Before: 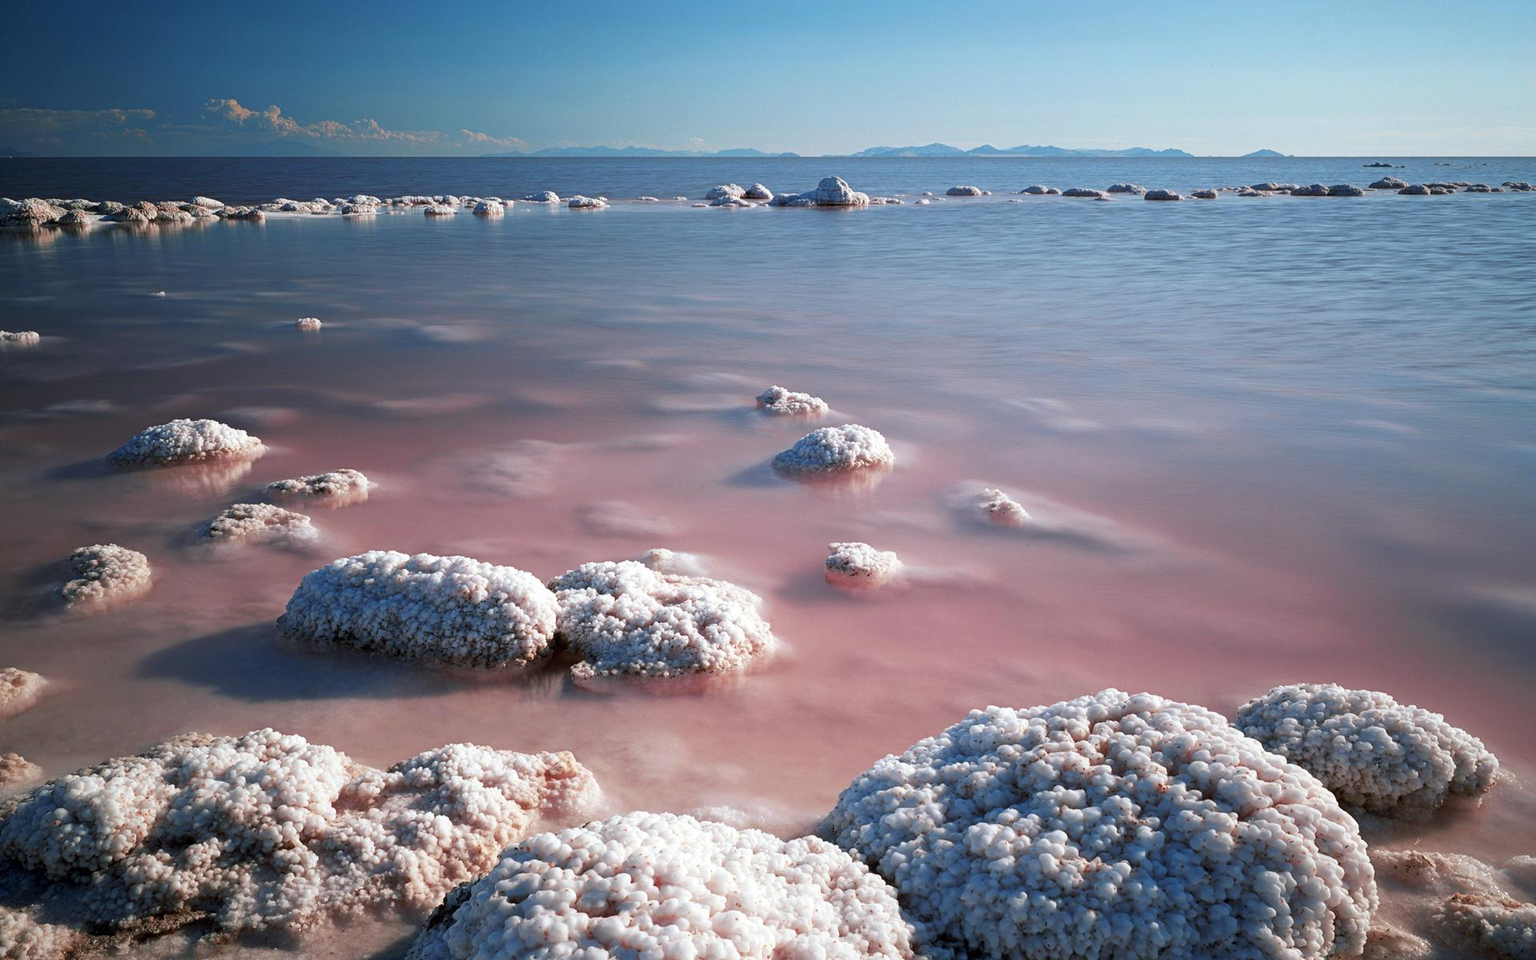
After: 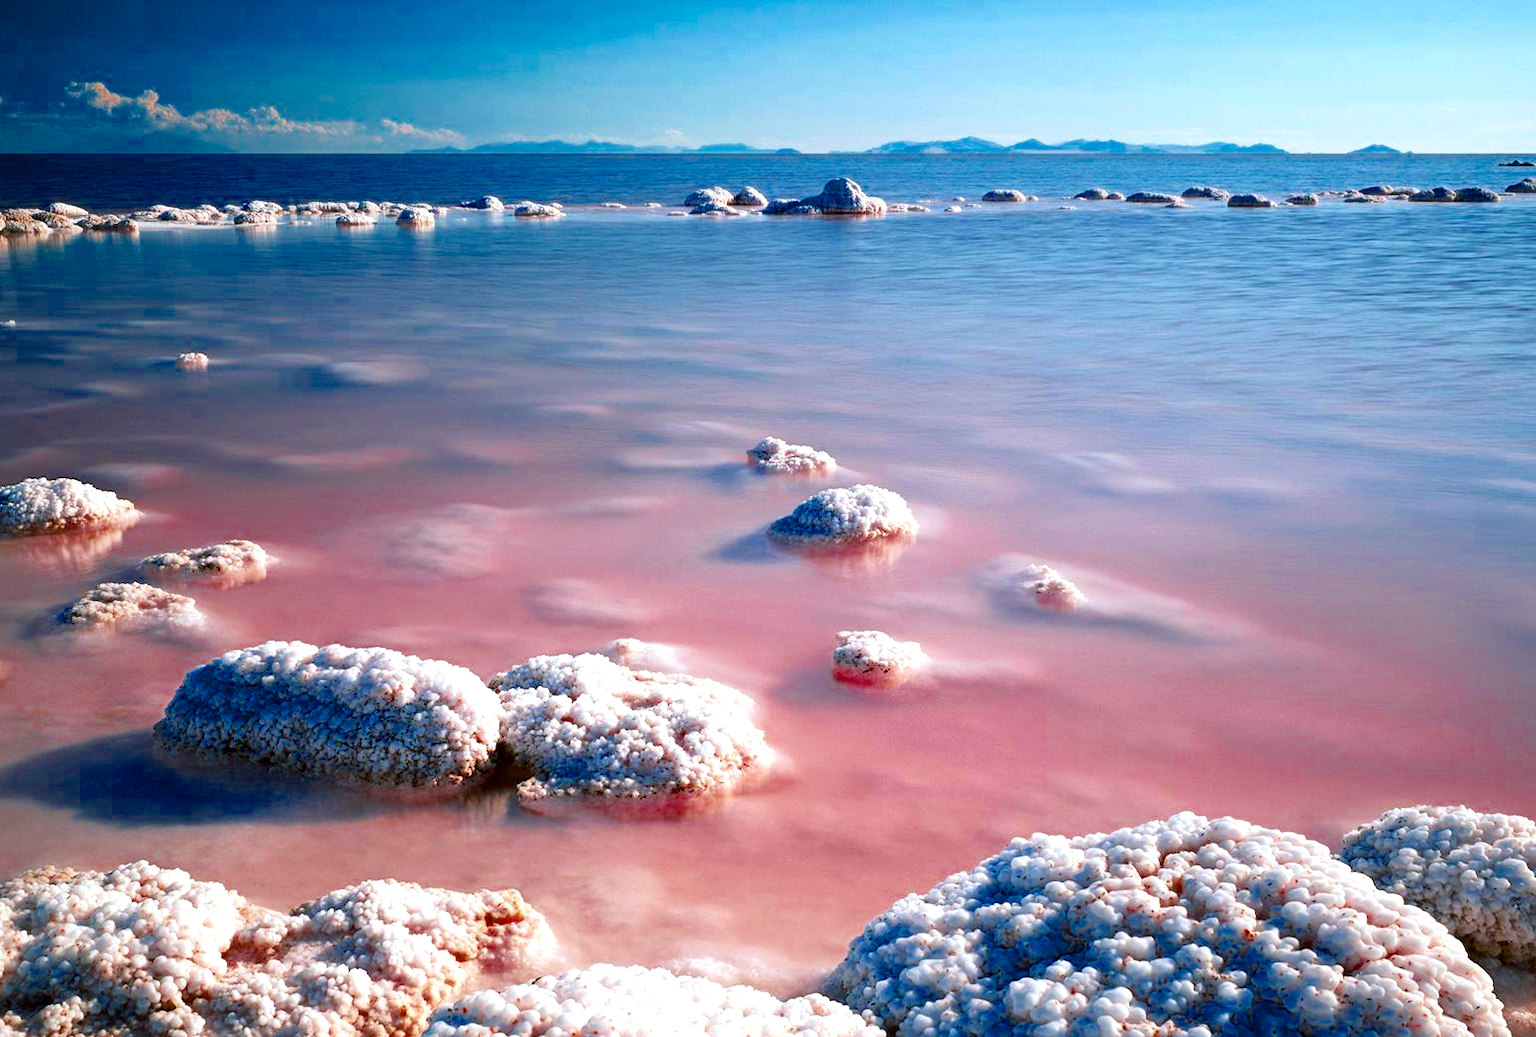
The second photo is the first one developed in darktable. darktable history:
color balance rgb: linear chroma grading › global chroma 7.672%, perceptual saturation grading › global saturation 30.624%, perceptual brilliance grading › global brilliance -48.045%, global vibrance 1.064%, saturation formula JzAzBz (2021)
exposure: black level correction 0, exposure 1.687 EV, compensate highlight preservation false
crop: left 9.978%, top 3.479%, right 9.216%, bottom 9.173%
tone equalizer: -8 EV -0.439 EV, -7 EV -0.422 EV, -6 EV -0.341 EV, -5 EV -0.191 EV, -3 EV 0.24 EV, -2 EV 0.309 EV, -1 EV 0.366 EV, +0 EV 0.41 EV, edges refinement/feathering 500, mask exposure compensation -1.57 EV, preserve details no
